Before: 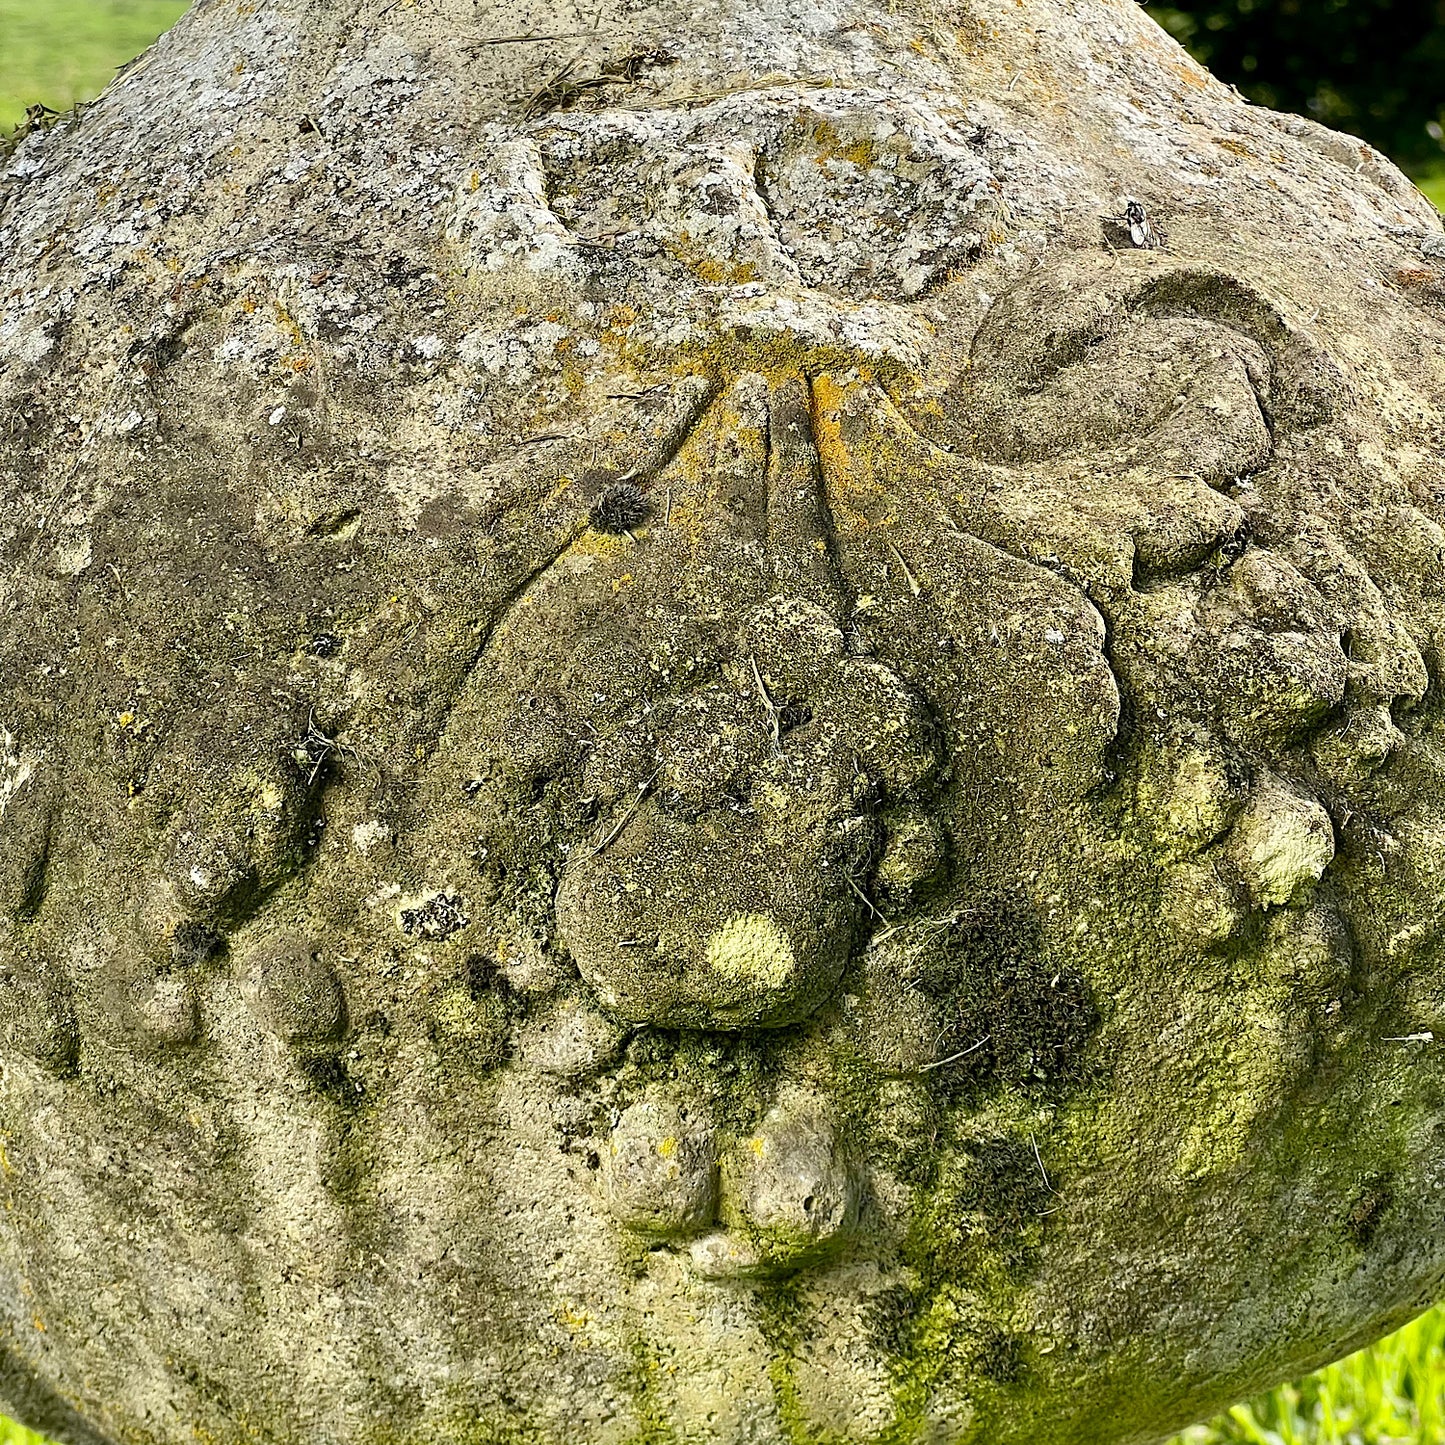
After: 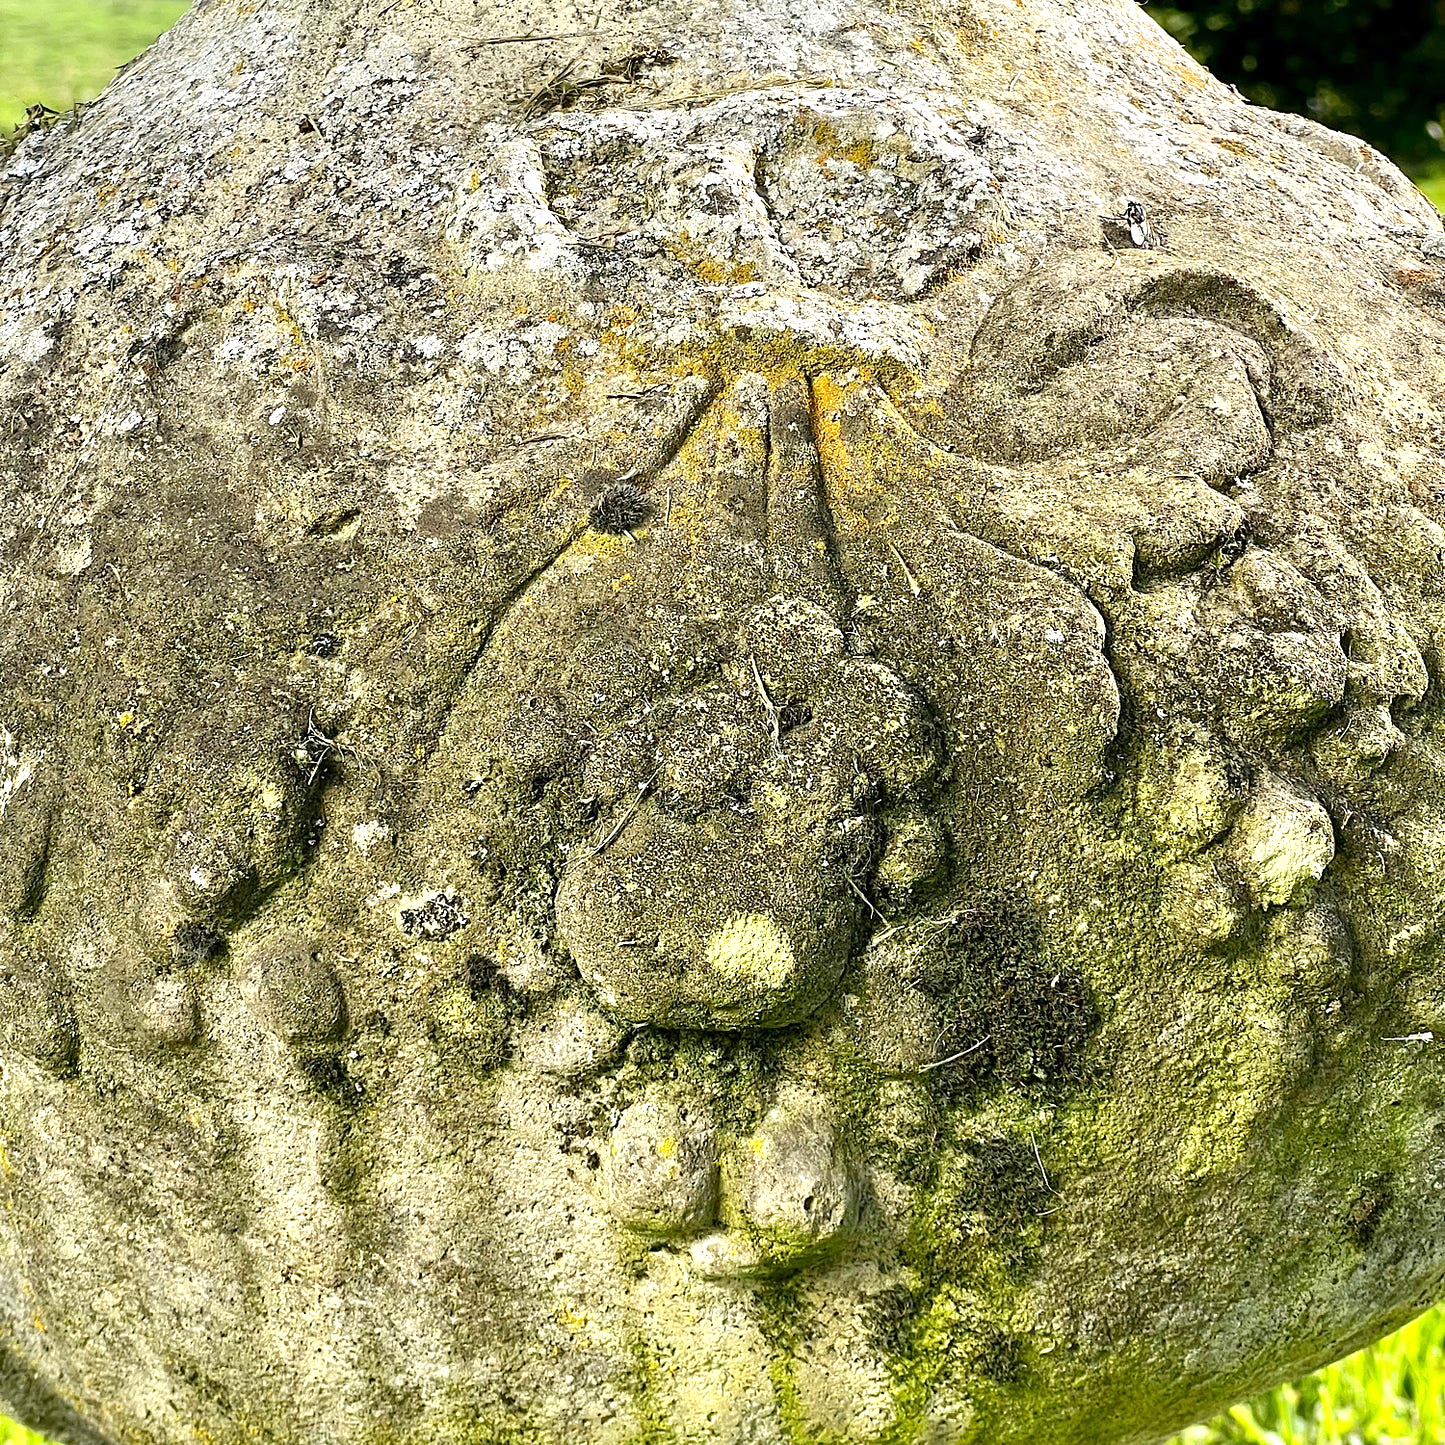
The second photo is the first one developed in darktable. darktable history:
exposure: exposure 0.506 EV, compensate highlight preservation false
